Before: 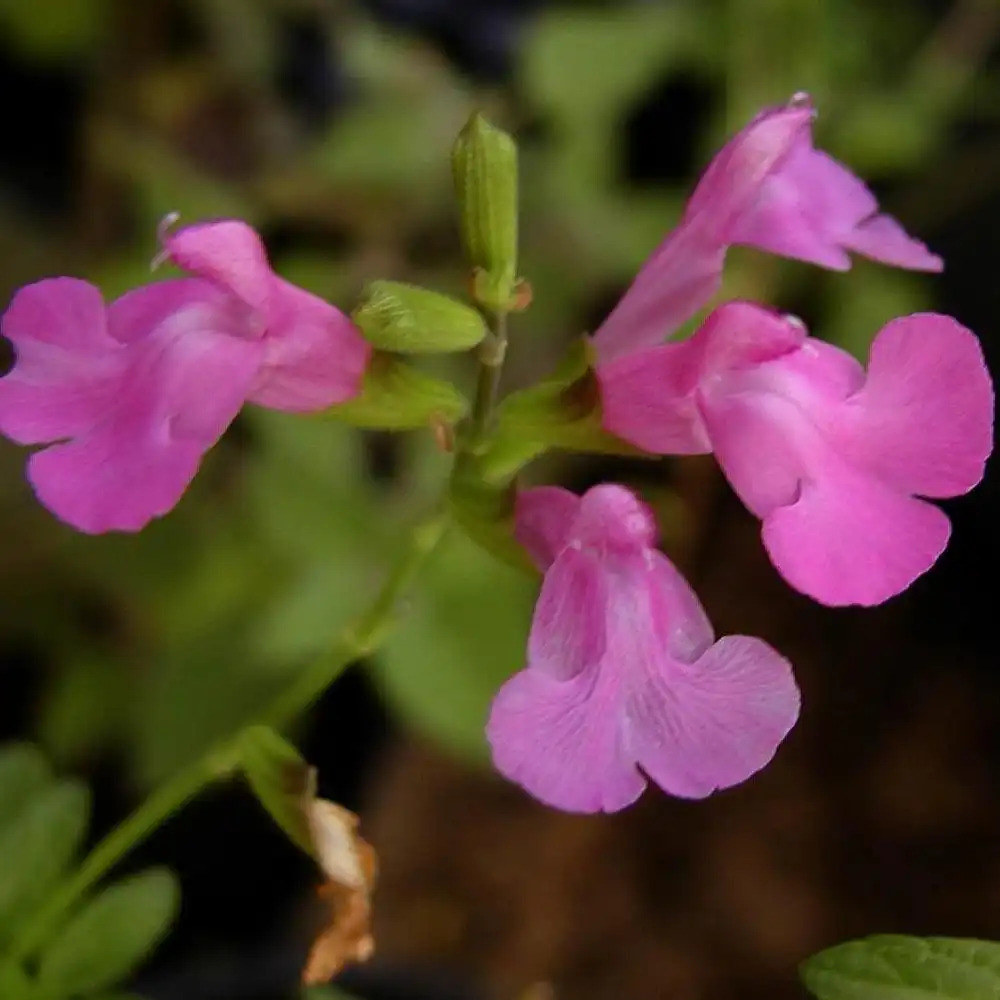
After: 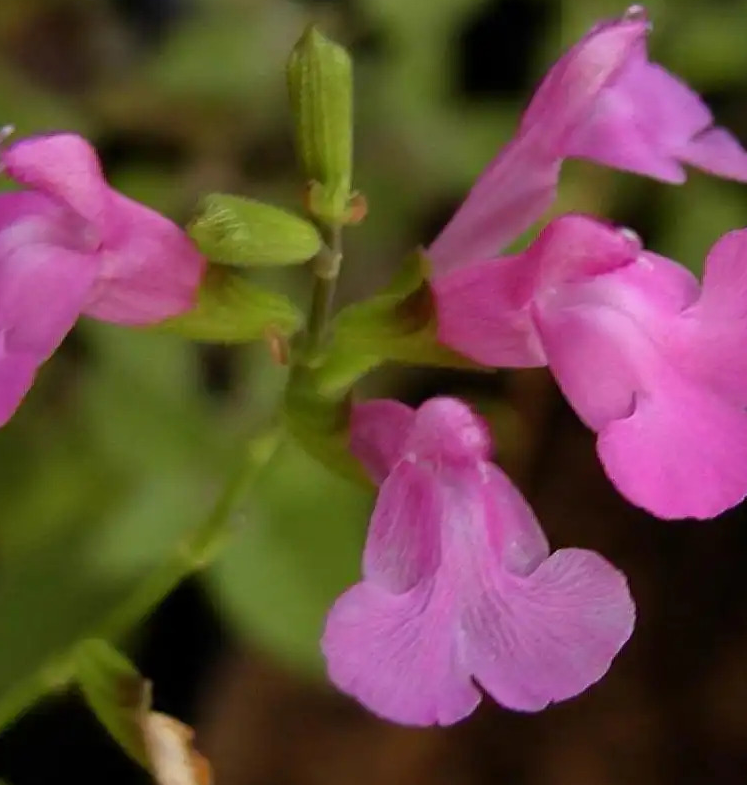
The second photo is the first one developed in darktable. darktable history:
crop: left 16.583%, top 8.78%, right 8.671%, bottom 12.663%
